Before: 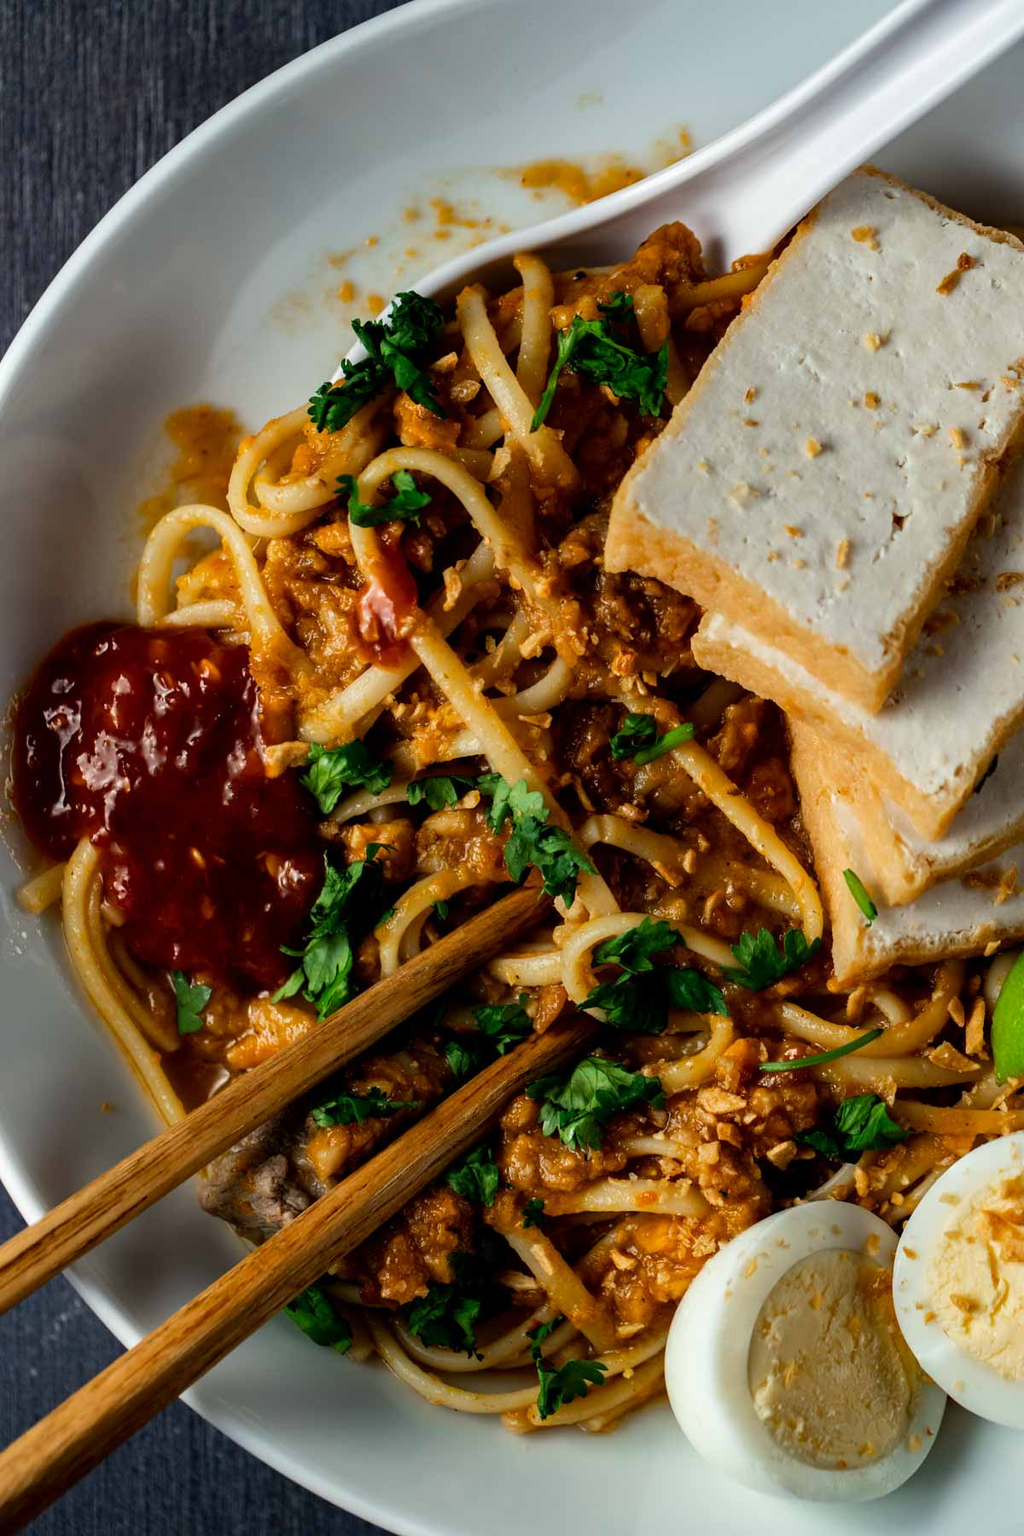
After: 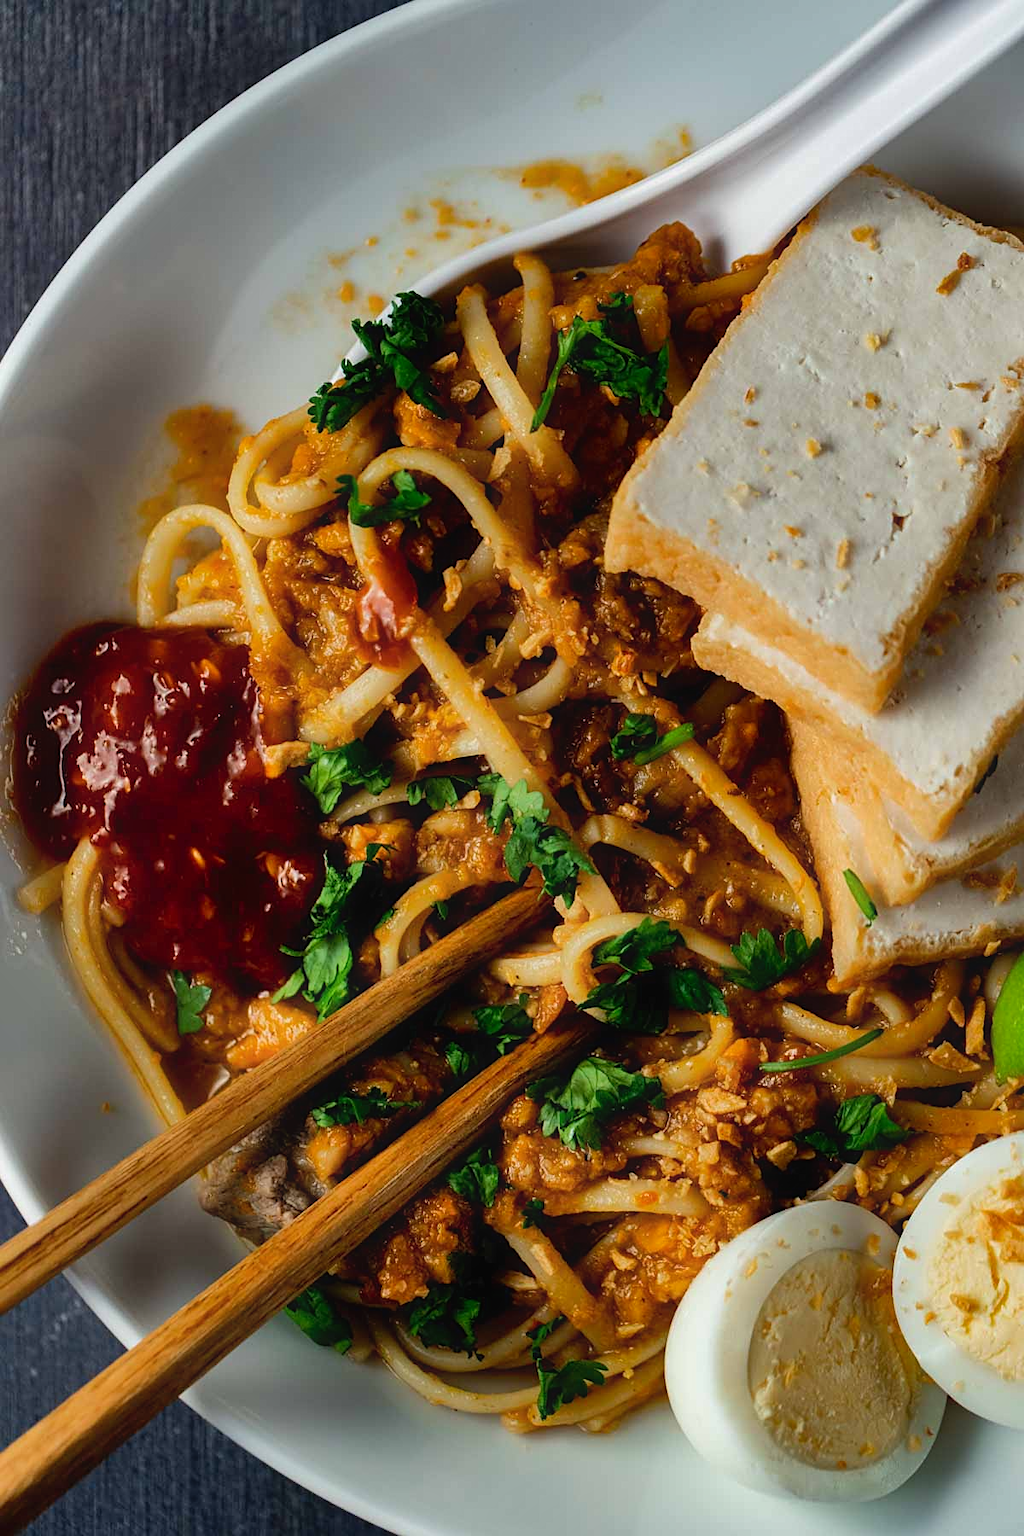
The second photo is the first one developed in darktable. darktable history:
sharpen: amount 0.2
contrast equalizer: y [[0.5, 0.486, 0.447, 0.446, 0.489, 0.5], [0.5 ×6], [0.5 ×6], [0 ×6], [0 ×6]]
shadows and highlights: soften with gaussian
